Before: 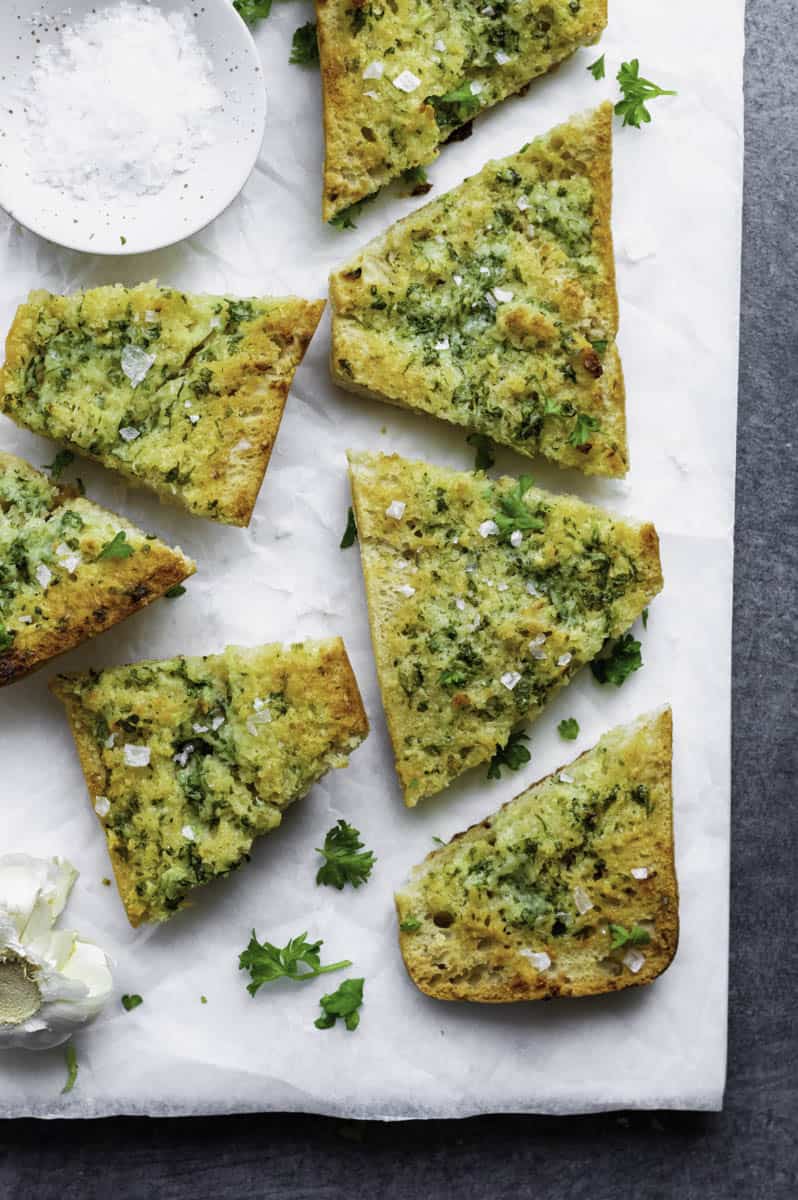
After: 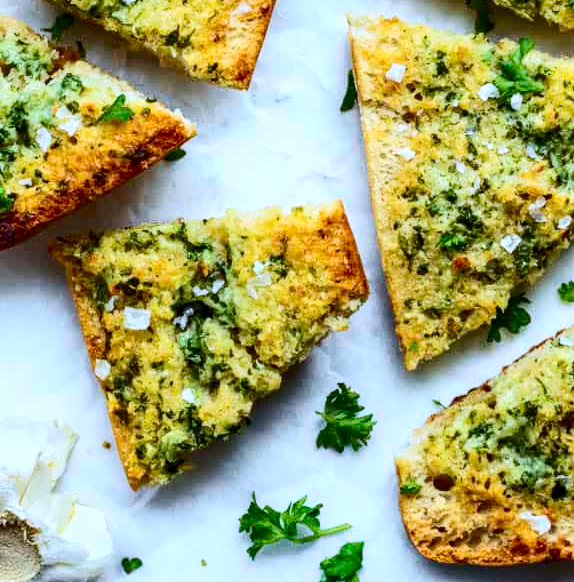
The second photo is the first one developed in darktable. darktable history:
contrast brightness saturation: contrast 0.32, brightness -0.08, saturation 0.17
local contrast: on, module defaults
crop: top 36.498%, right 27.964%, bottom 14.995%
white balance: red 0.967, blue 1.119, emerald 0.756
